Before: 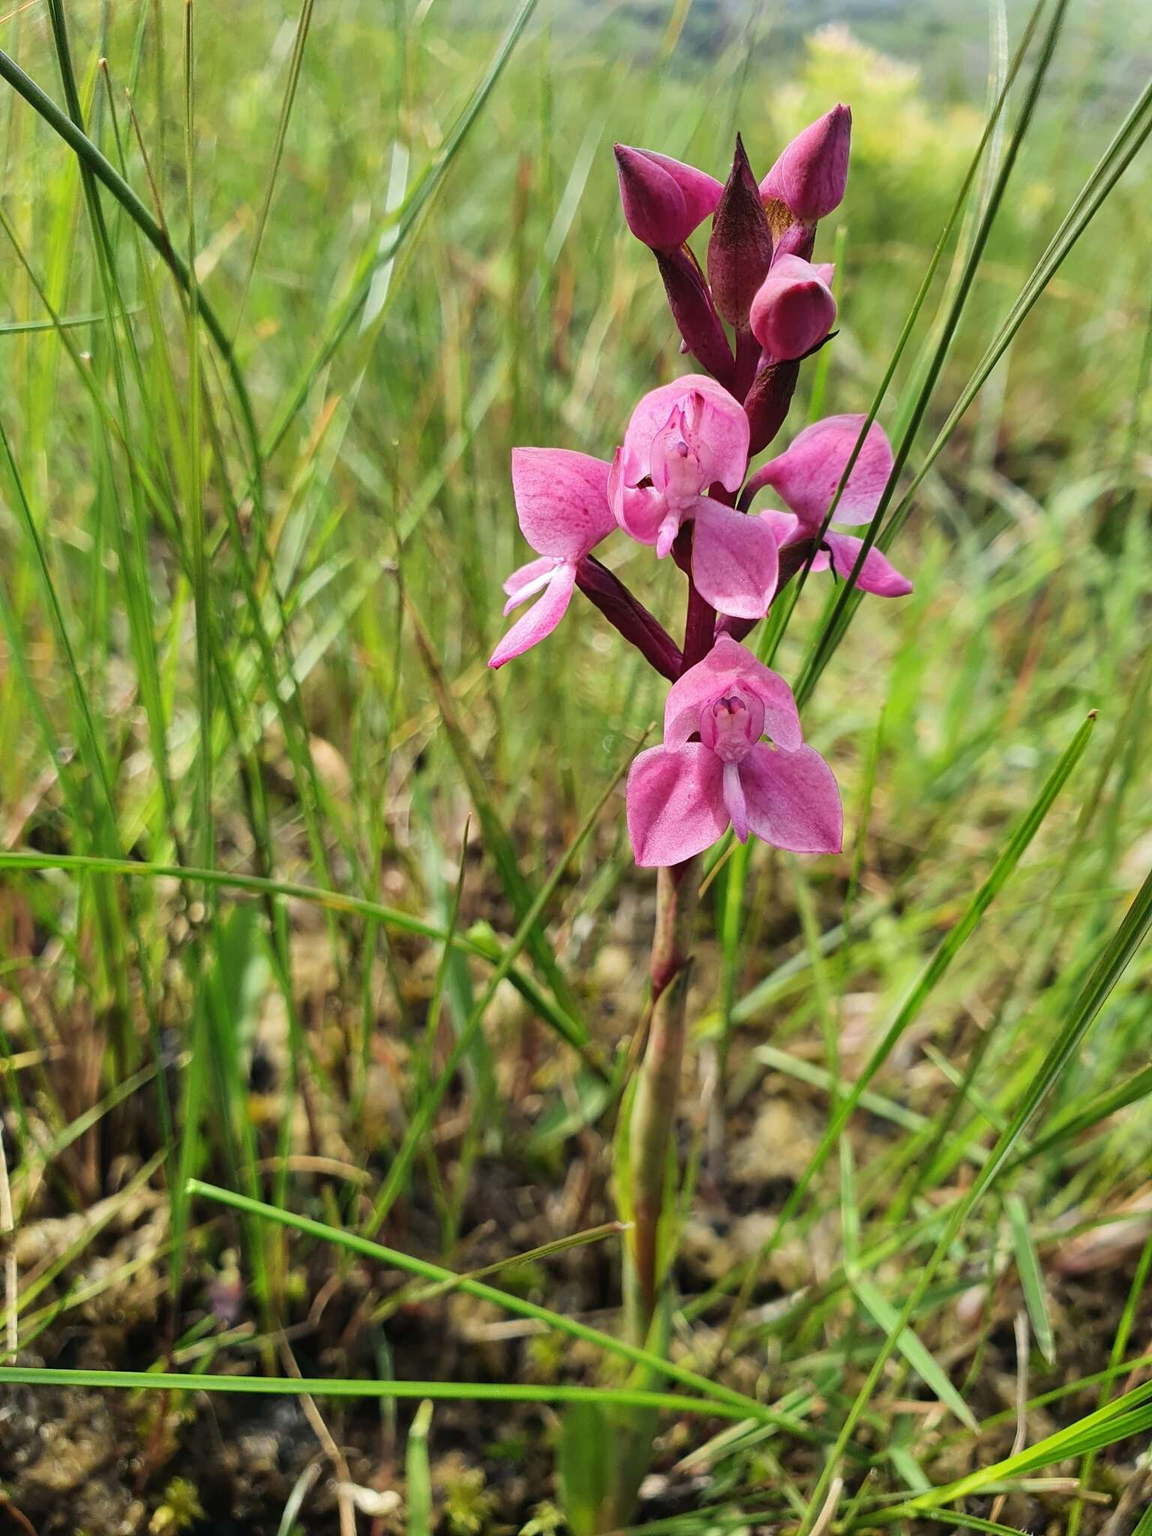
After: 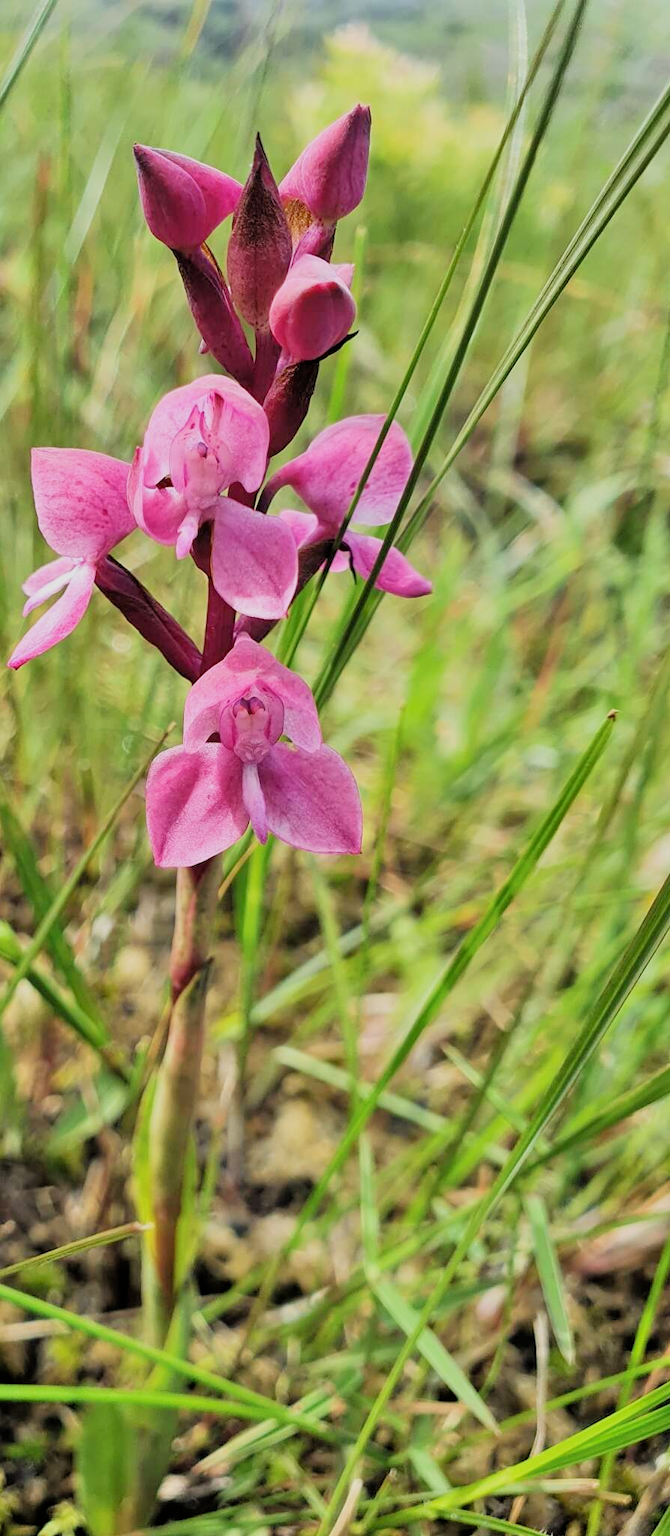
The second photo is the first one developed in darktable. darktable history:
filmic rgb: black relative exposure -7.65 EV, white relative exposure 4.56 EV, hardness 3.61, contrast 1.255
tone equalizer: -7 EV 0.141 EV, -6 EV 0.574 EV, -5 EV 1.14 EV, -4 EV 1.3 EV, -3 EV 1.18 EV, -2 EV 0.6 EV, -1 EV 0.158 EV
crop: left 41.738%
